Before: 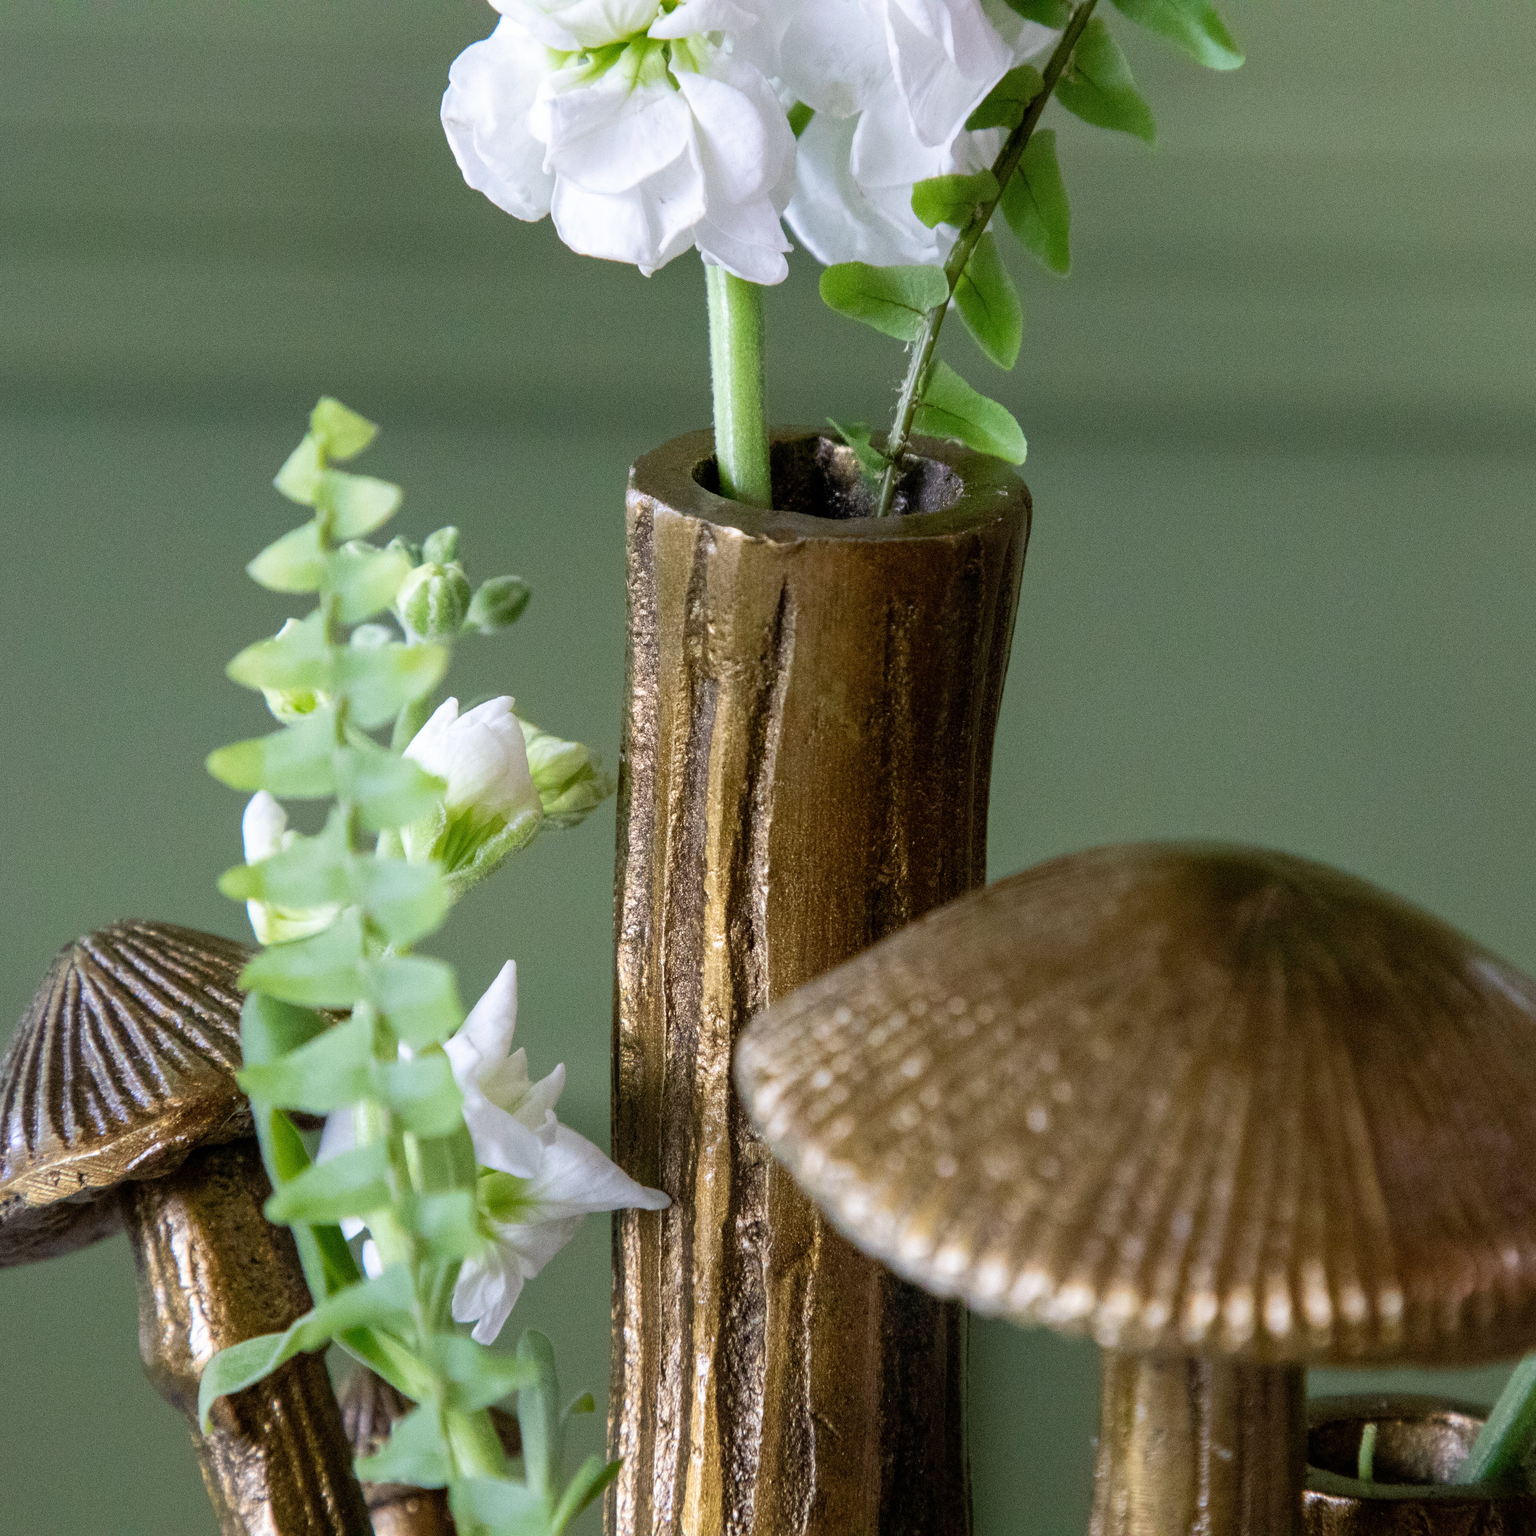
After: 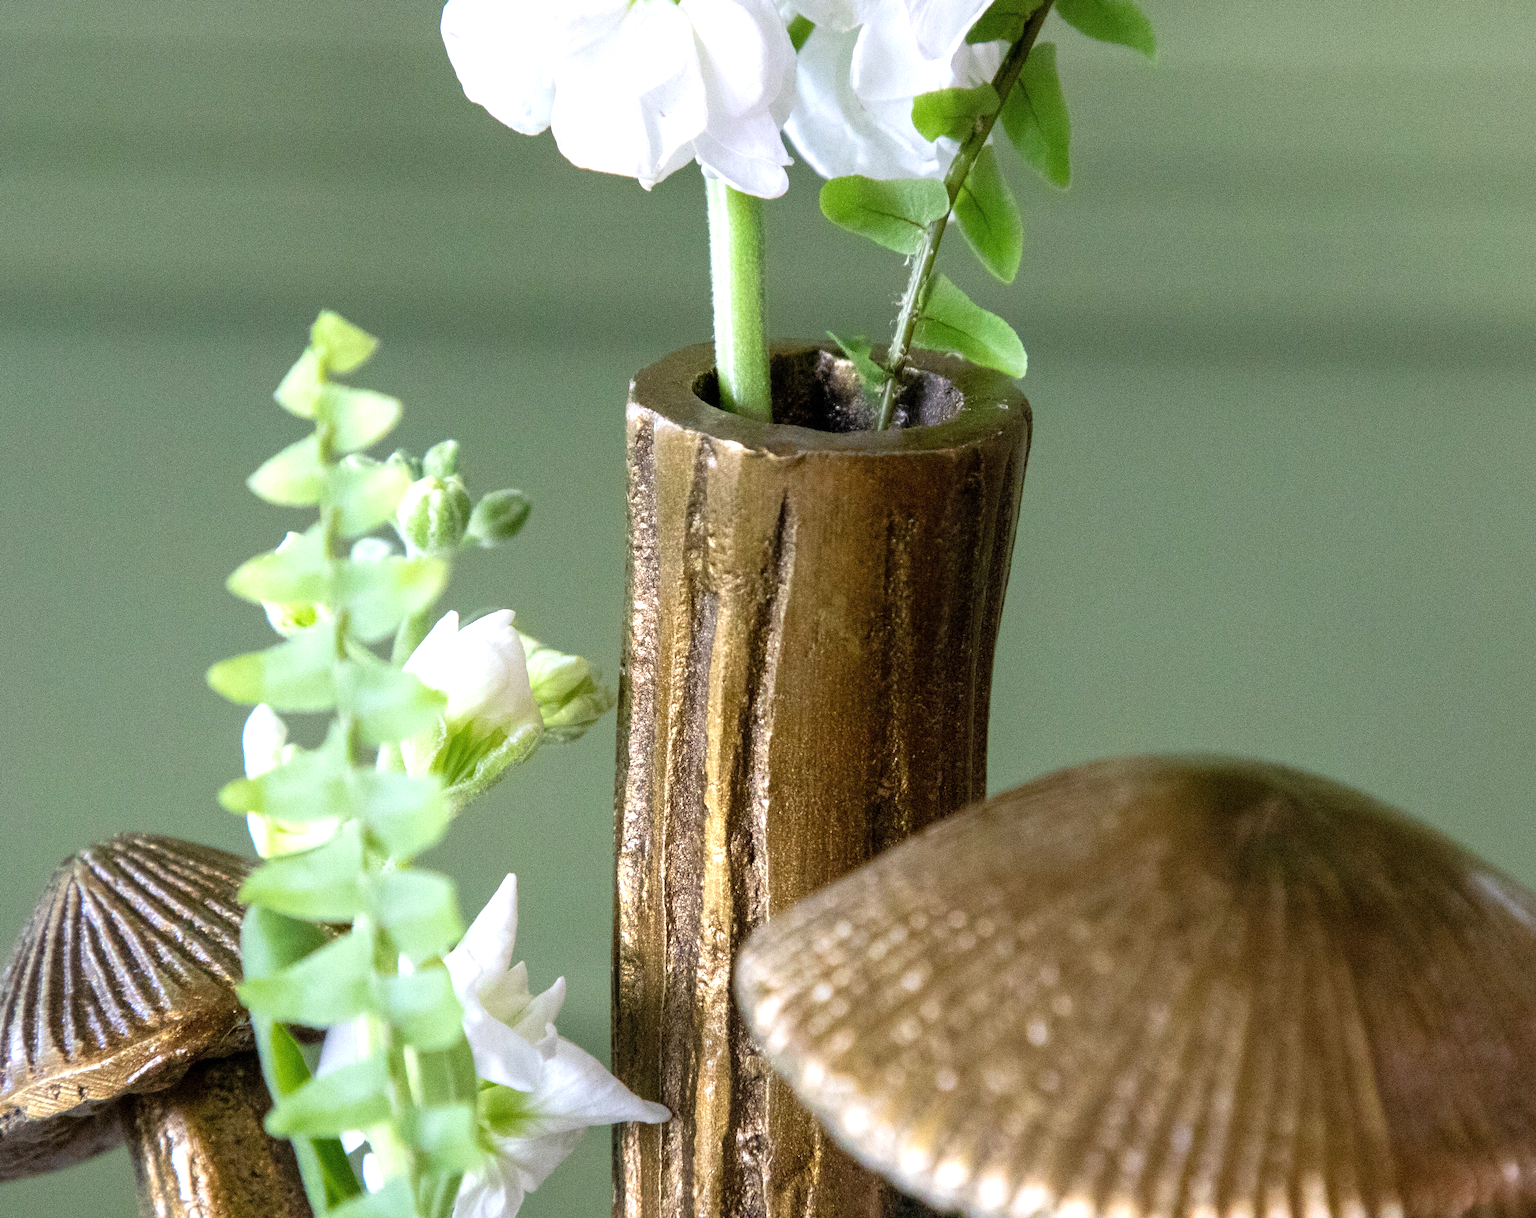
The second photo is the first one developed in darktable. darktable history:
crop and rotate: top 5.669%, bottom 14.966%
exposure: exposure 0.608 EV, compensate exposure bias true, compensate highlight preservation false
